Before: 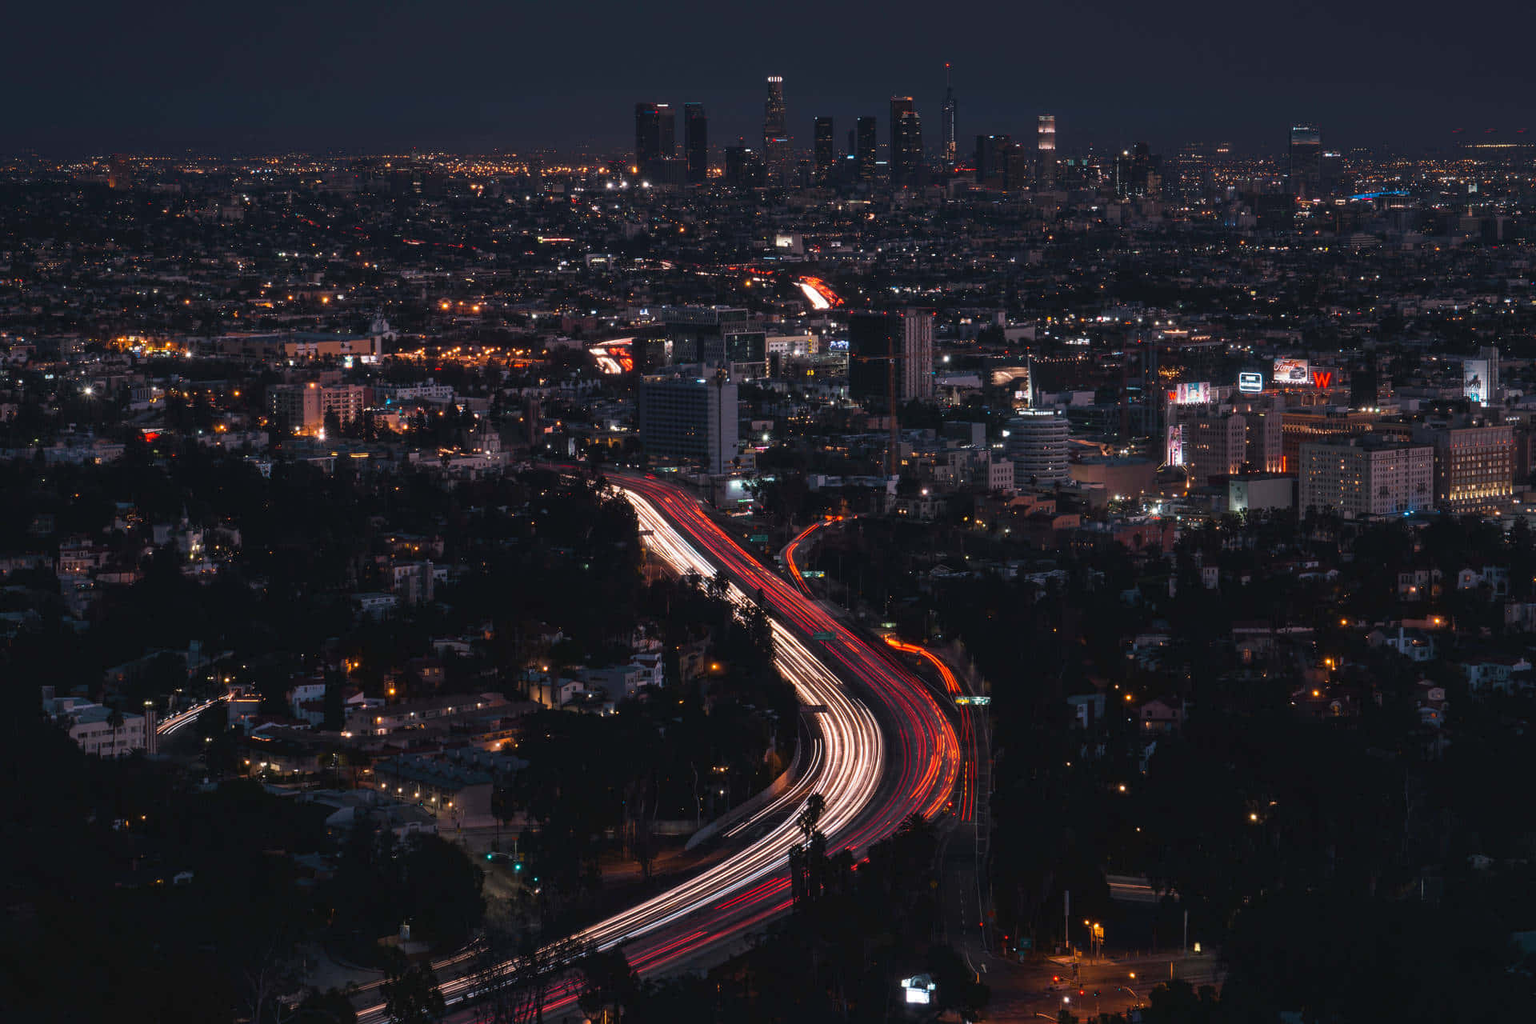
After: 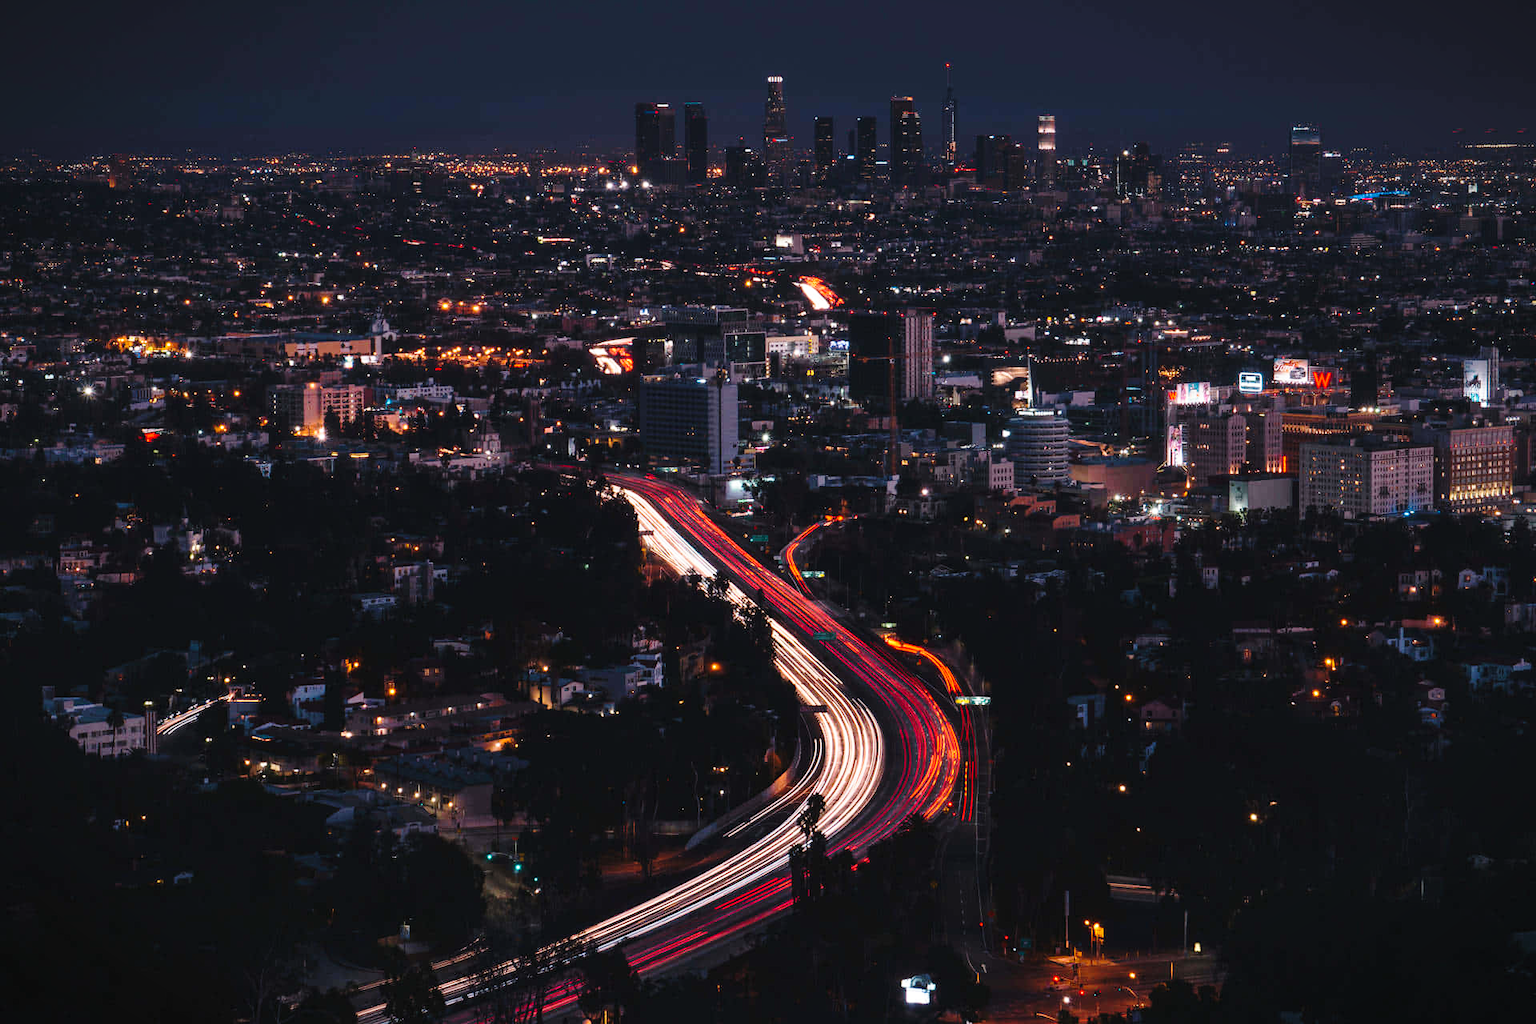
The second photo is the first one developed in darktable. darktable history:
base curve: curves: ch0 [(0, 0) (0.028, 0.03) (0.121, 0.232) (0.46, 0.748) (0.859, 0.968) (1, 1)], preserve colors none
vignetting: fall-off start 99.46%, width/height ratio 1.319
